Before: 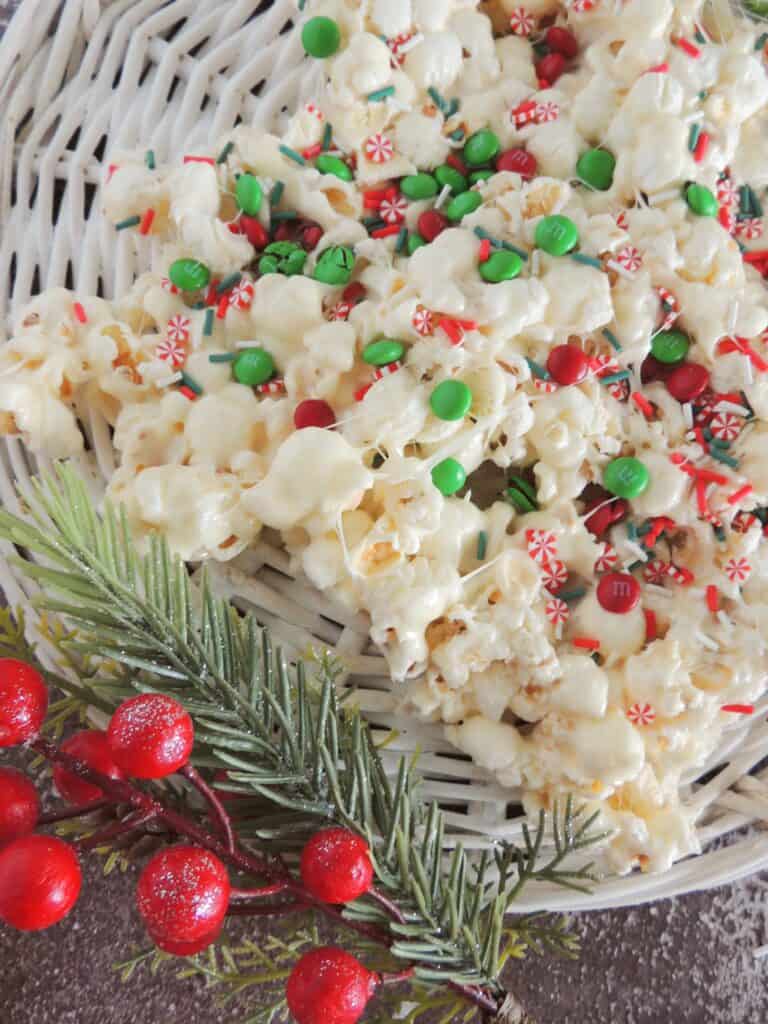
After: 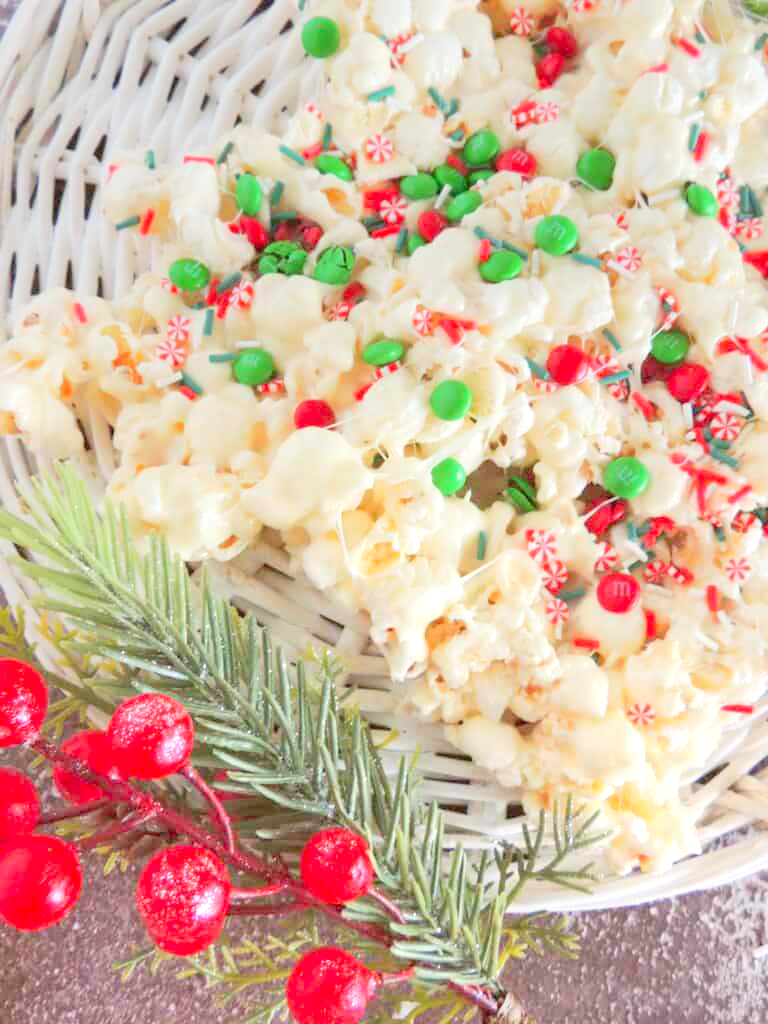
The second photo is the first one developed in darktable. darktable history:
levels: levels [0.008, 0.318, 0.836]
graduated density: rotation -0.352°, offset 57.64
